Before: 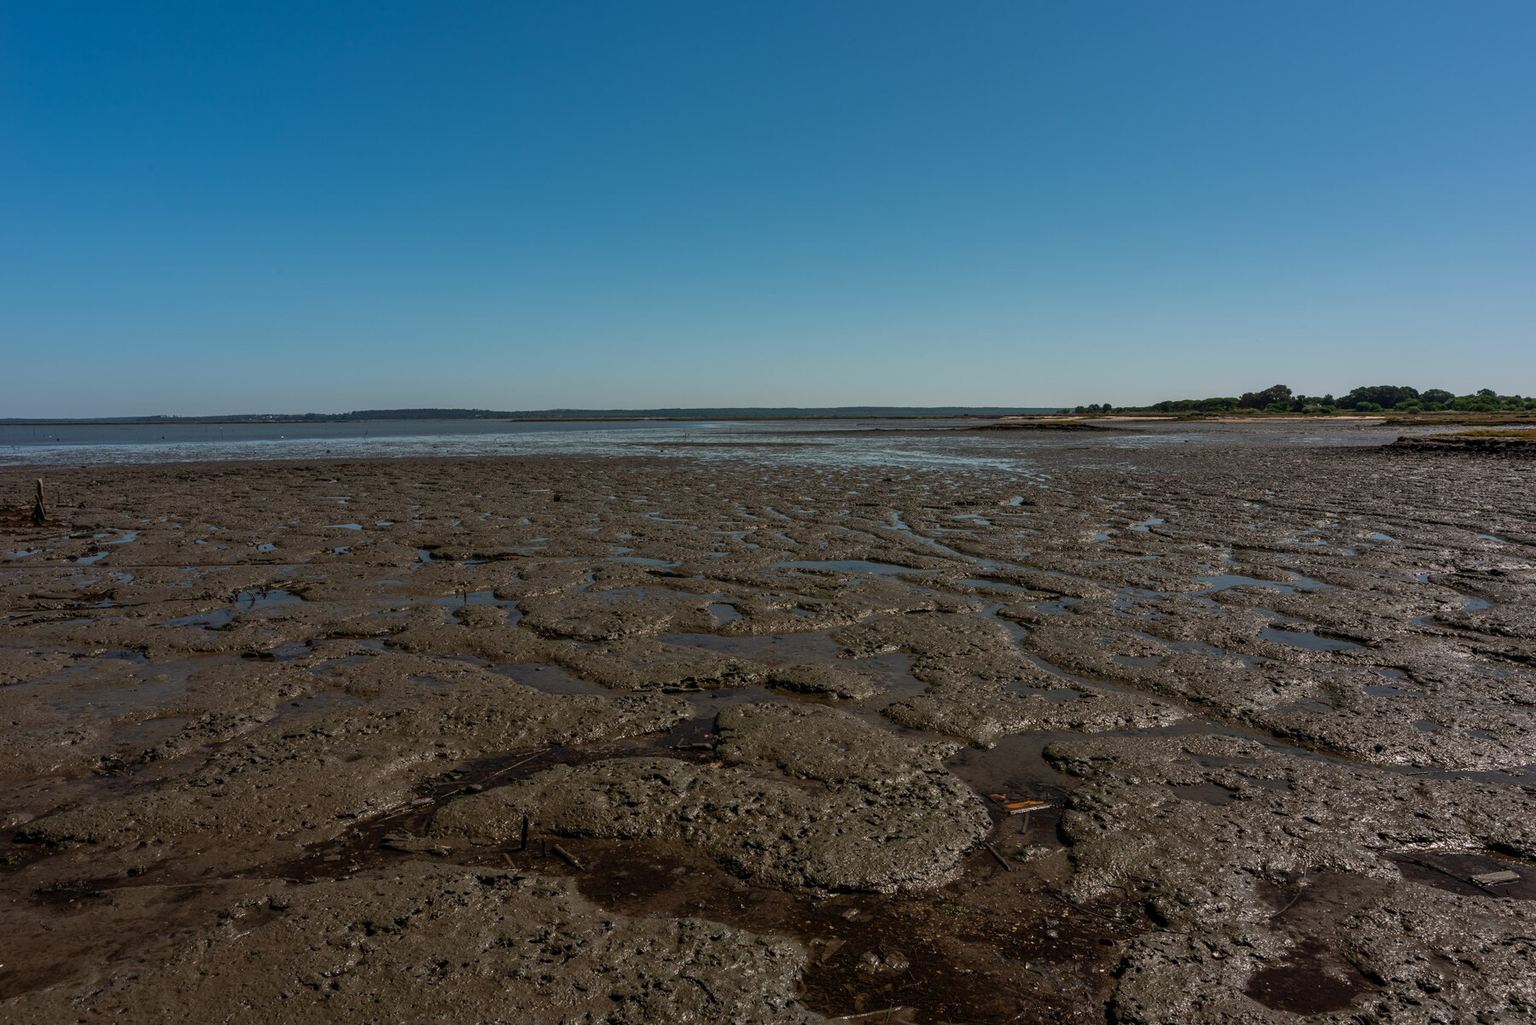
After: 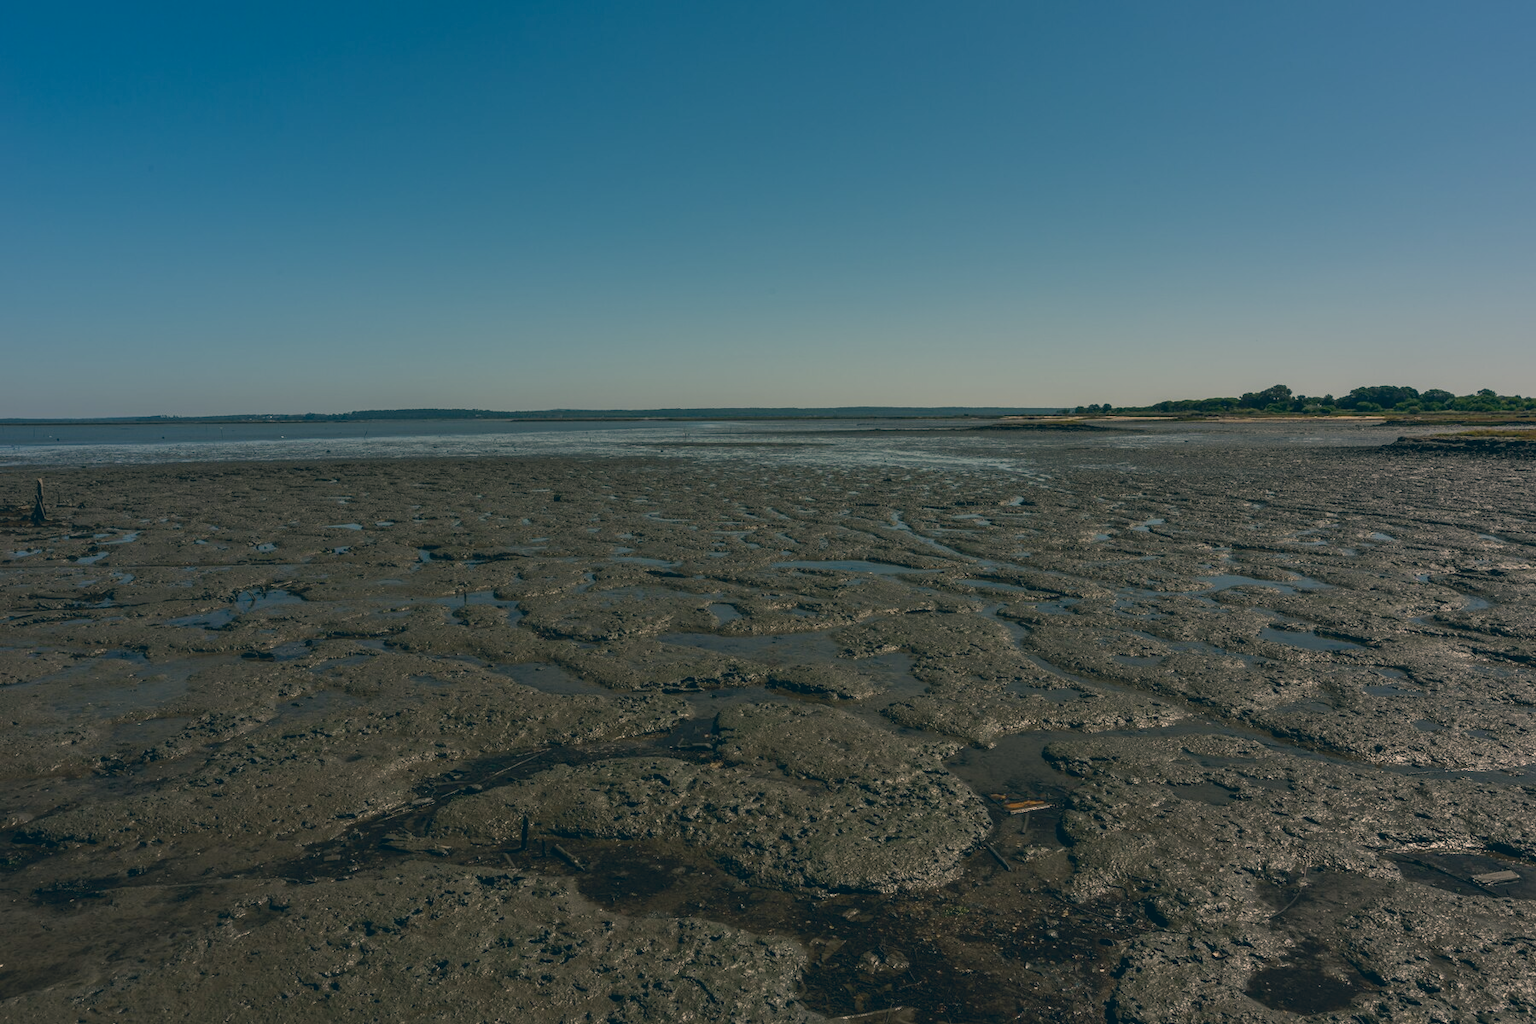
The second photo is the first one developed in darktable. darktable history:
contrast brightness saturation: contrast -0.08, brightness -0.04, saturation -0.11
color correction: highlights a* 10.32, highlights b* 14.66, shadows a* -9.59, shadows b* -15.02
contrast equalizer: octaves 7, y [[0.6 ×6], [0.55 ×6], [0 ×6], [0 ×6], [0 ×6]], mix -0.1
color balance: mode lift, gamma, gain (sRGB), lift [1.04, 1, 1, 0.97], gamma [1.01, 1, 1, 0.97], gain [0.96, 1, 1, 0.97]
